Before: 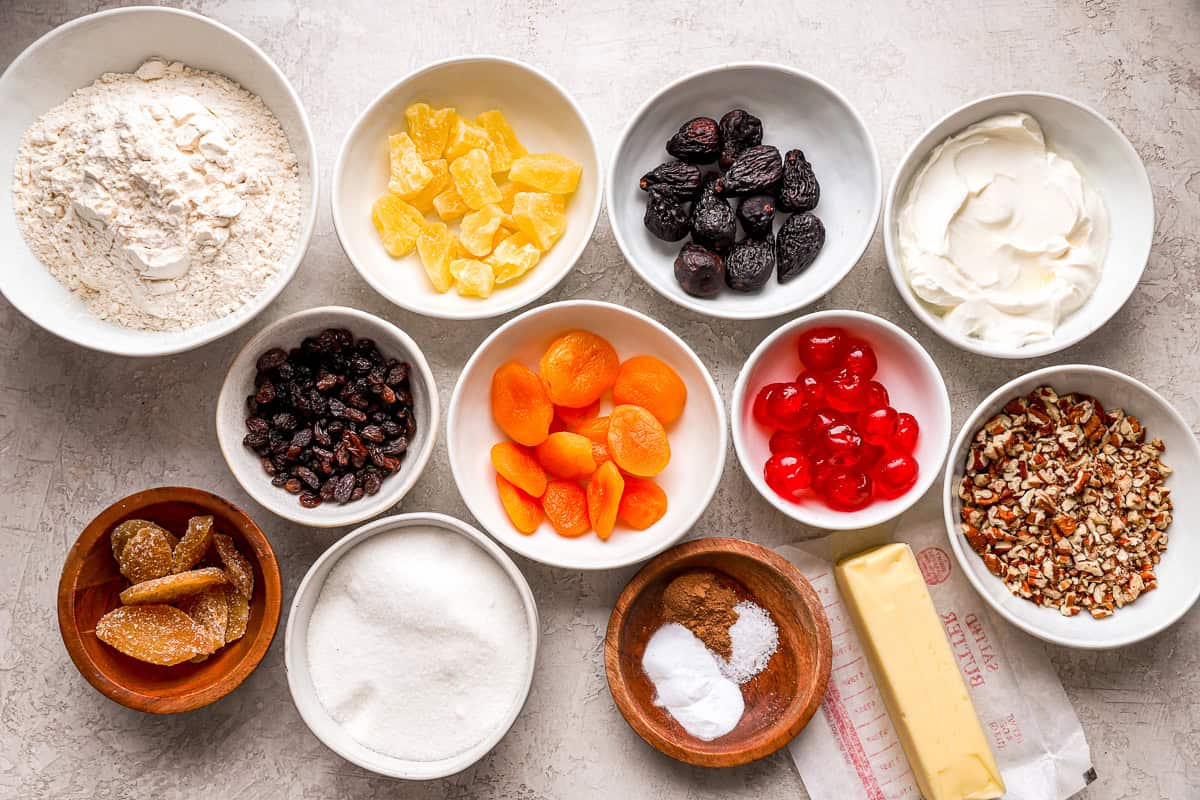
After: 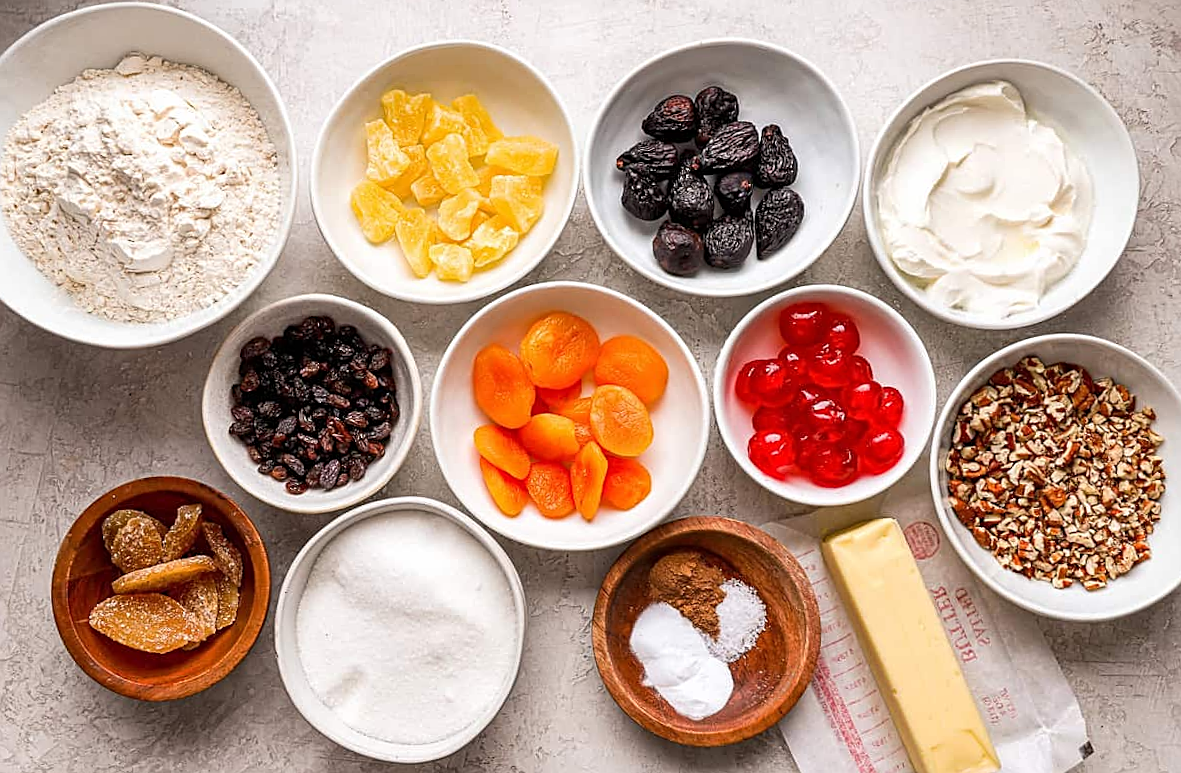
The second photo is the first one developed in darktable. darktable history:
sharpen: on, module defaults
rotate and perspective: rotation -1.32°, lens shift (horizontal) -0.031, crop left 0.015, crop right 0.985, crop top 0.047, crop bottom 0.982
